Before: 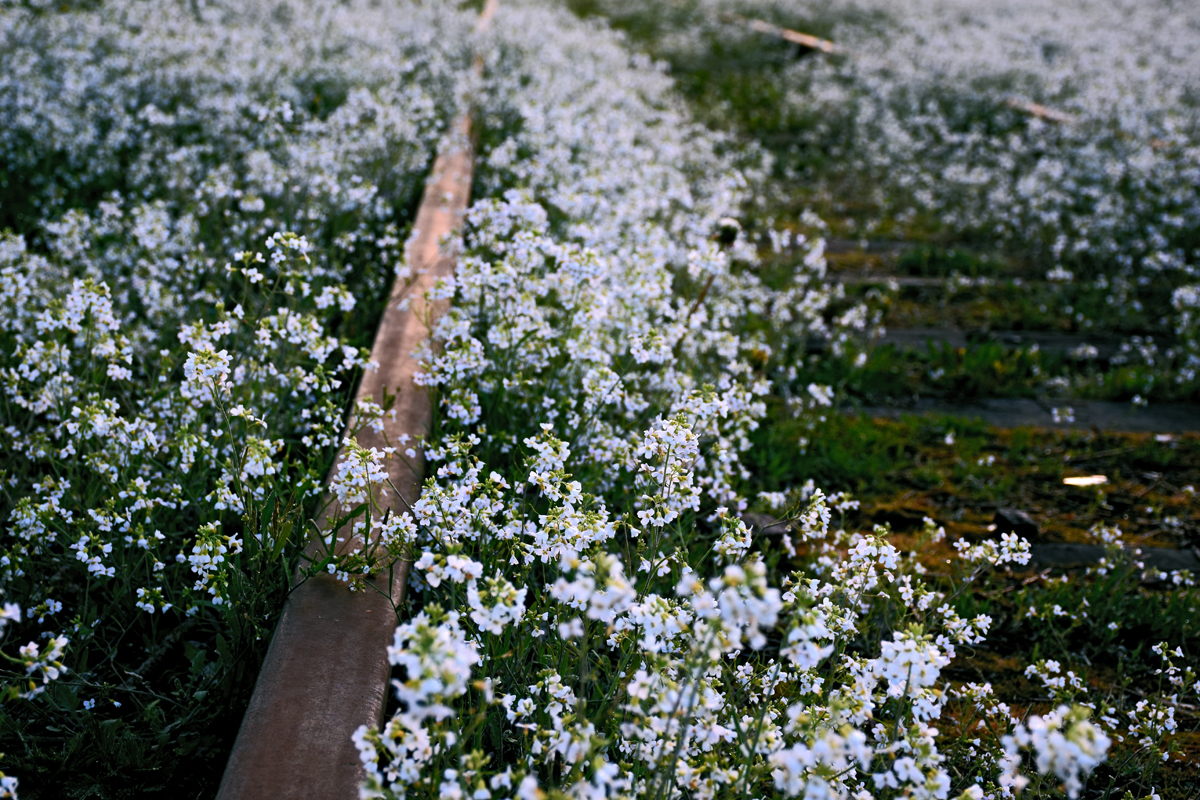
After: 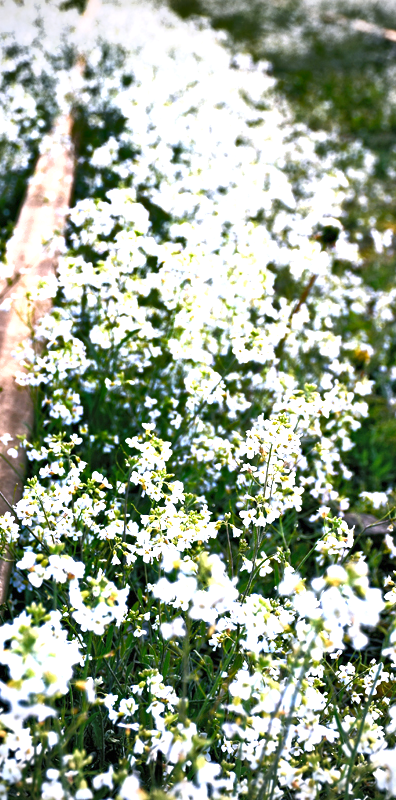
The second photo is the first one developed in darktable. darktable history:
vignetting: unbound false
shadows and highlights: low approximation 0.01, soften with gaussian
exposure: black level correction 0, exposure 1.515 EV, compensate exposure bias true, compensate highlight preservation false
crop: left 33.241%, right 33.736%
